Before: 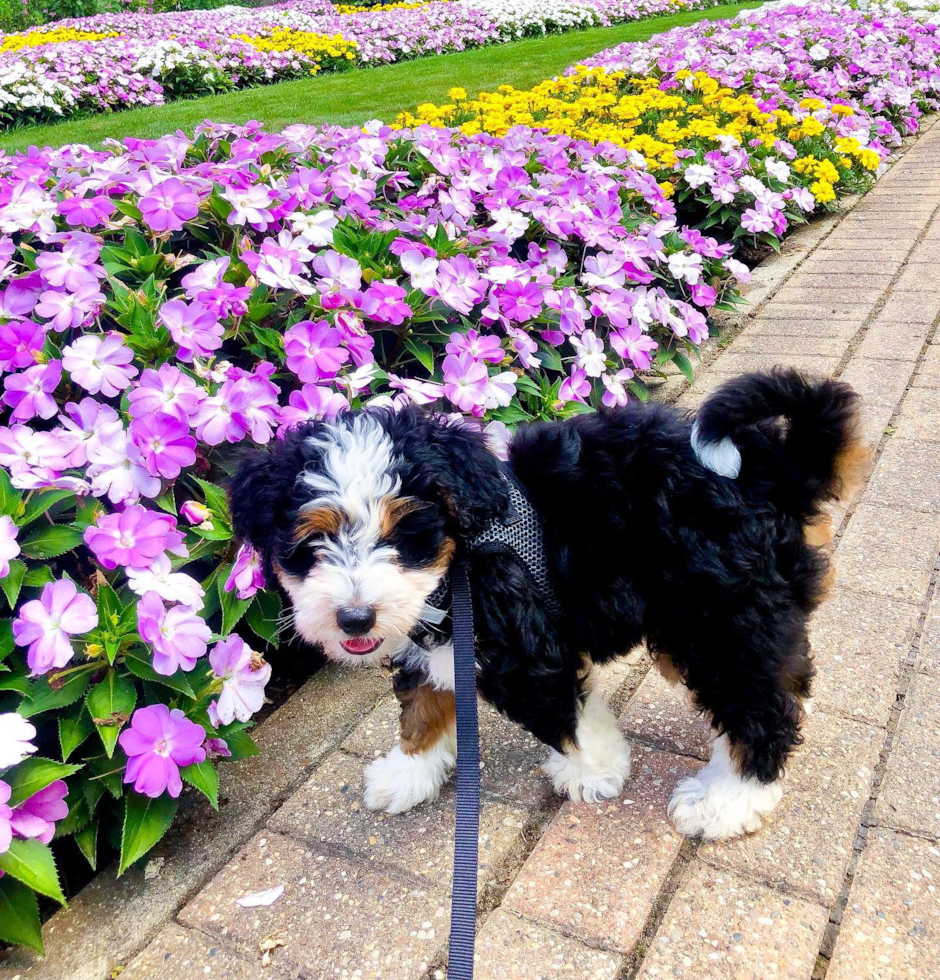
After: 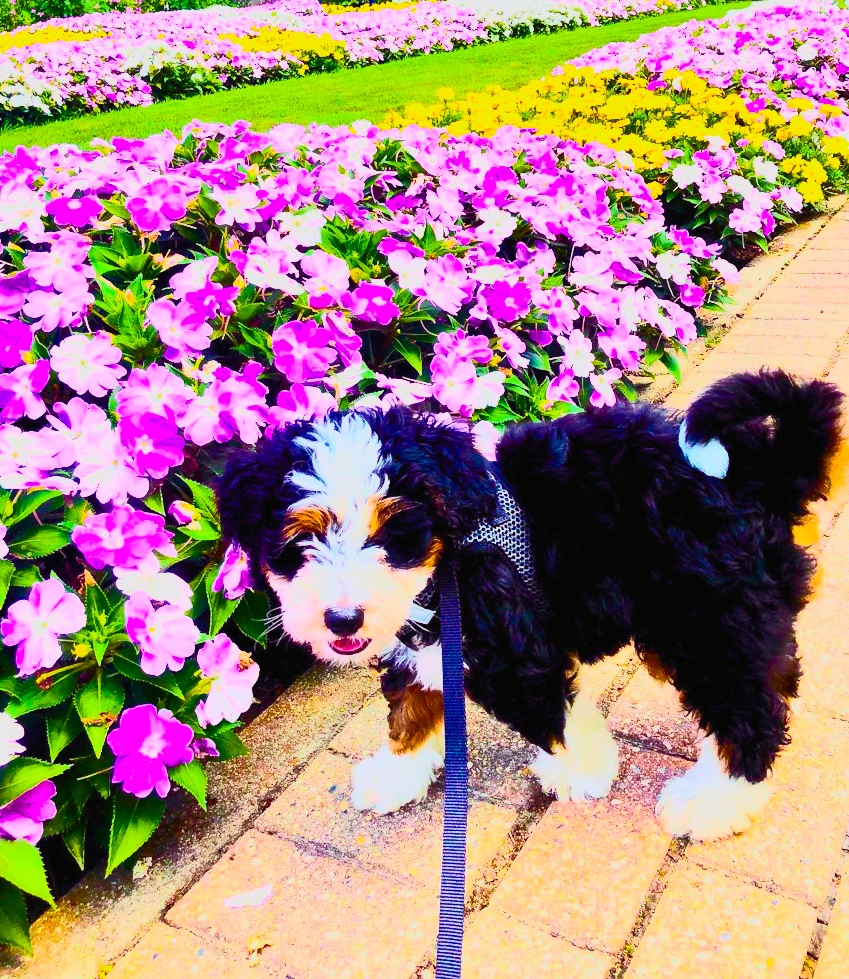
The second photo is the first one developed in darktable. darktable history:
tone curve: curves: ch0 [(0, 0.014) (0.036, 0.047) (0.15, 0.156) (0.27, 0.258) (0.511, 0.506) (0.761, 0.741) (1, 0.919)]; ch1 [(0, 0) (0.179, 0.173) (0.322, 0.32) (0.429, 0.431) (0.502, 0.5) (0.519, 0.522) (0.562, 0.575) (0.631, 0.65) (0.72, 0.692) (1, 1)]; ch2 [(0, 0) (0.29, 0.295) (0.404, 0.436) (0.497, 0.498) (0.533, 0.556) (0.599, 0.607) (0.696, 0.707) (1, 1)], color space Lab, independent channels, preserve colors none
crop and rotate: left 1.375%, right 8.281%
color balance rgb: shadows lift › luminance 0.273%, shadows lift › chroma 6.984%, shadows lift › hue 298.85°, linear chroma grading › global chroma 15.032%, perceptual saturation grading › global saturation 39.449%, global vibrance 45.306%
contrast brightness saturation: contrast 0.623, brightness 0.346, saturation 0.147
